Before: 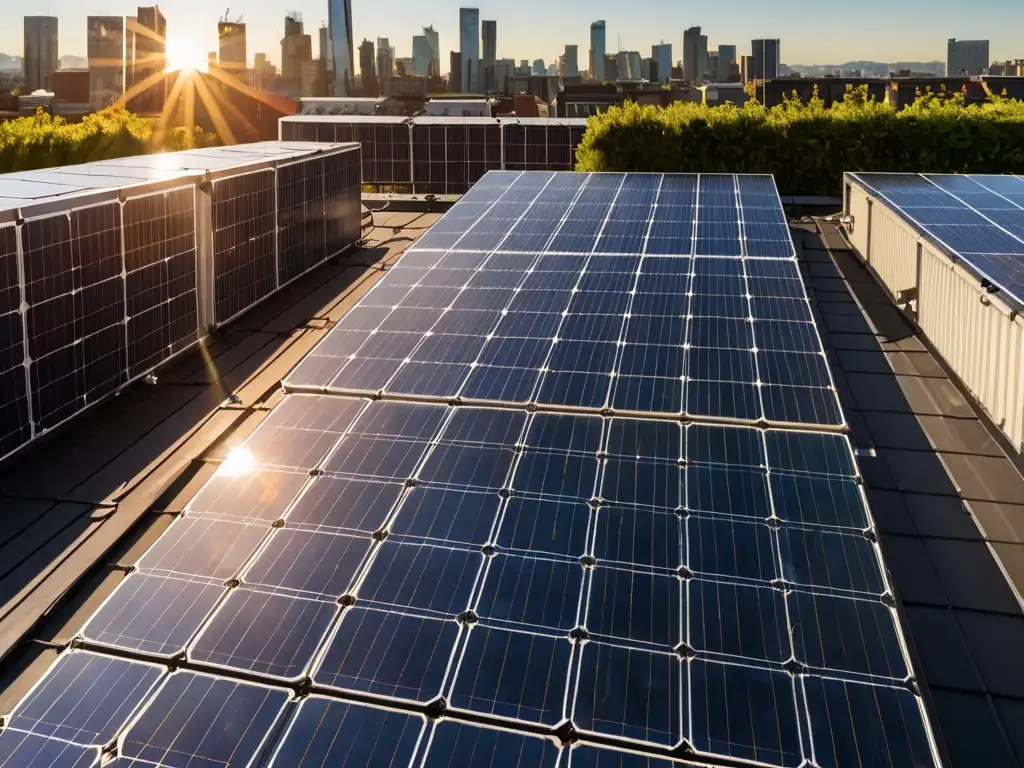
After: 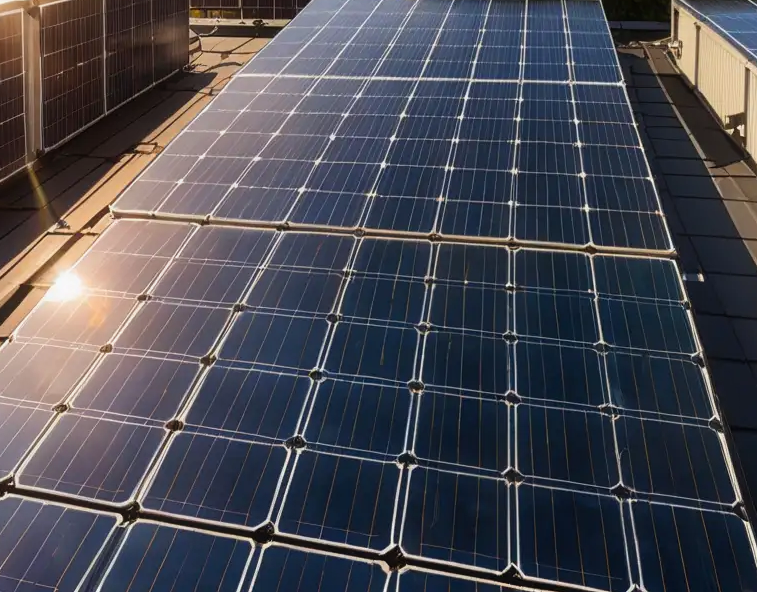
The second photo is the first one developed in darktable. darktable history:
crop: left 16.871%, top 22.857%, right 9.116%
contrast equalizer: y [[0.5, 0.486, 0.447, 0.446, 0.489, 0.5], [0.5 ×6], [0.5 ×6], [0 ×6], [0 ×6]]
